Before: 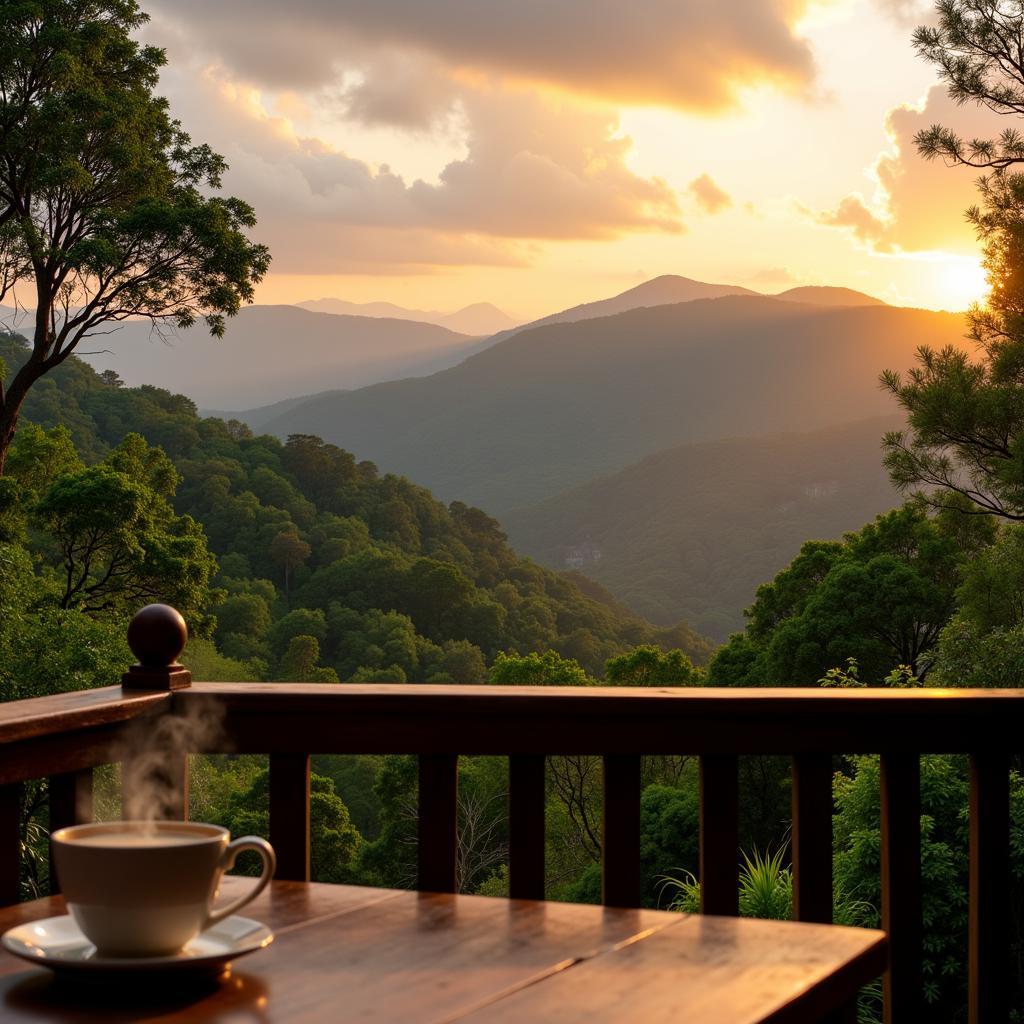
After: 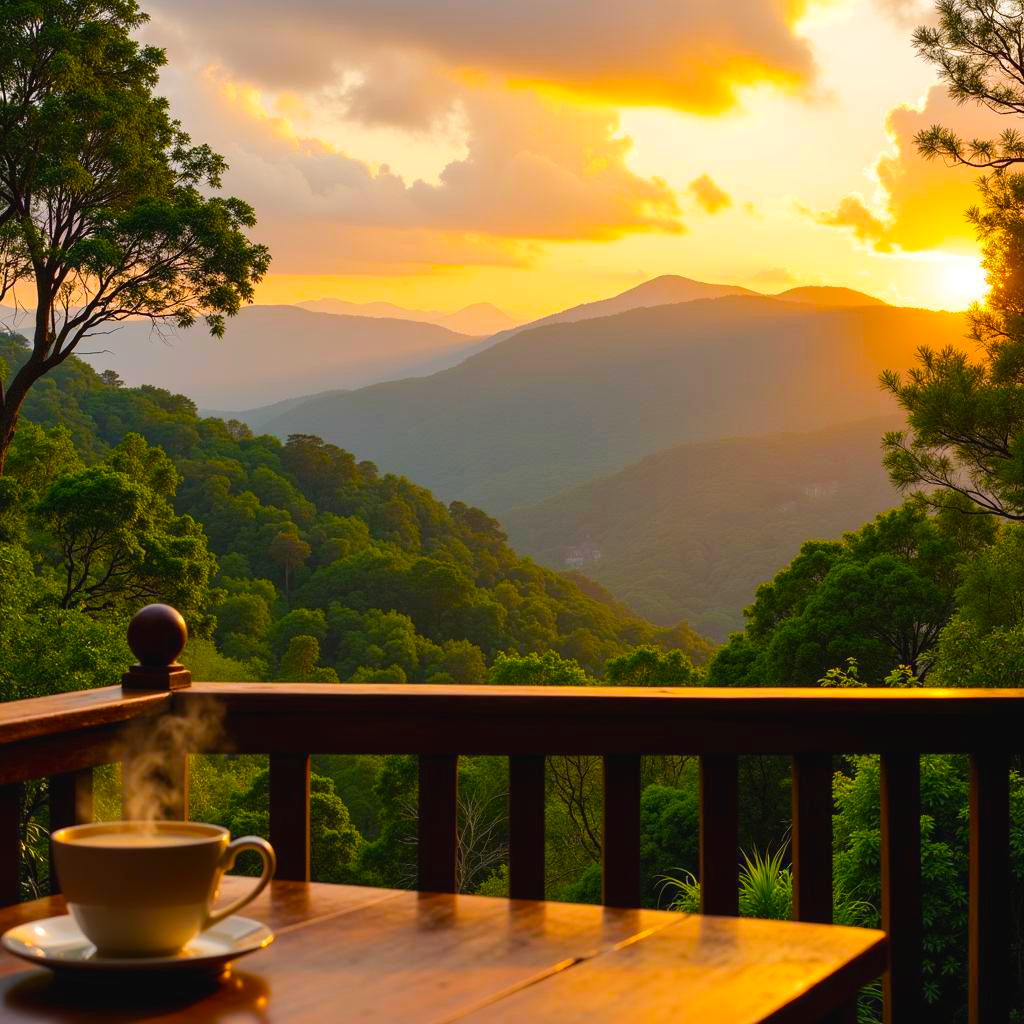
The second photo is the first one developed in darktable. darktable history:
color balance rgb: global offset › luminance 0.22%, linear chroma grading › global chroma 15.367%, perceptual saturation grading › global saturation 19.974%, perceptual brilliance grading › mid-tones 10.687%, perceptual brilliance grading › shadows 15.559%, global vibrance 40.859%
